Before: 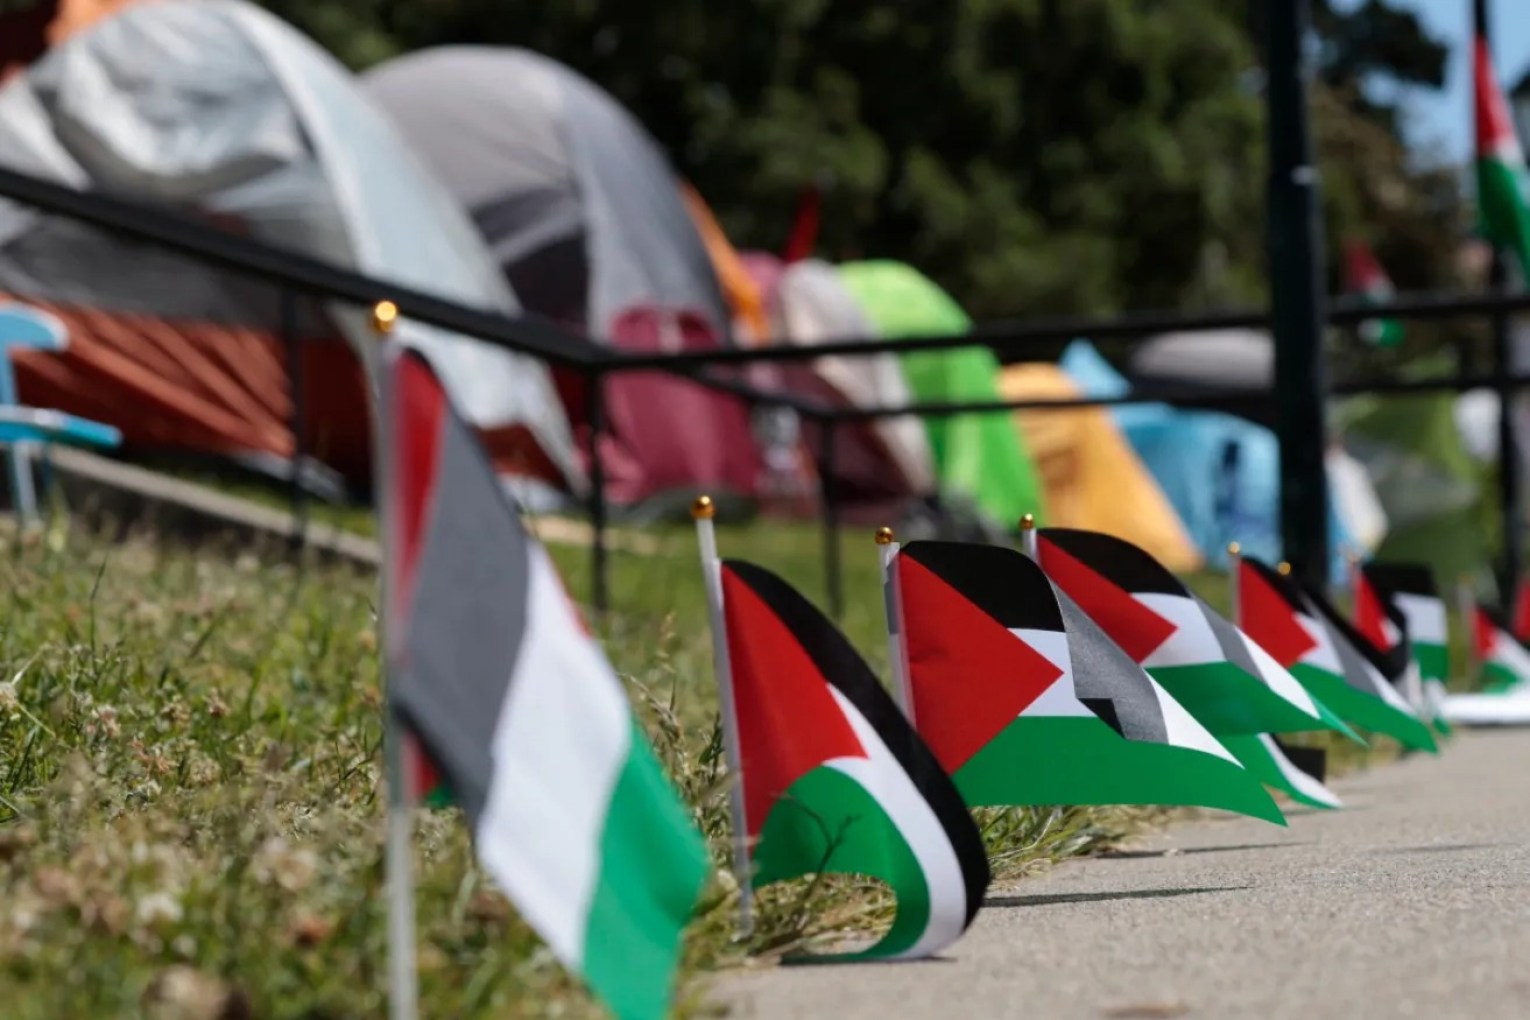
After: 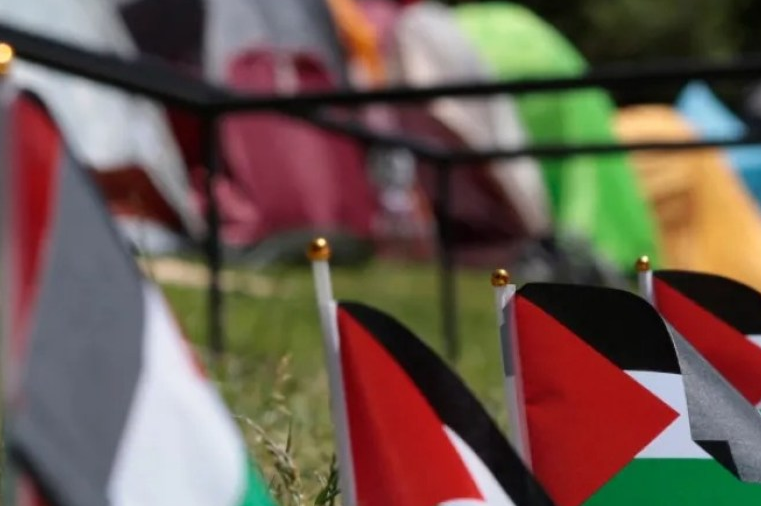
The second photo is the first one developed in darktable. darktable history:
crop: left 25.105%, top 25.304%, right 25.096%, bottom 25.072%
